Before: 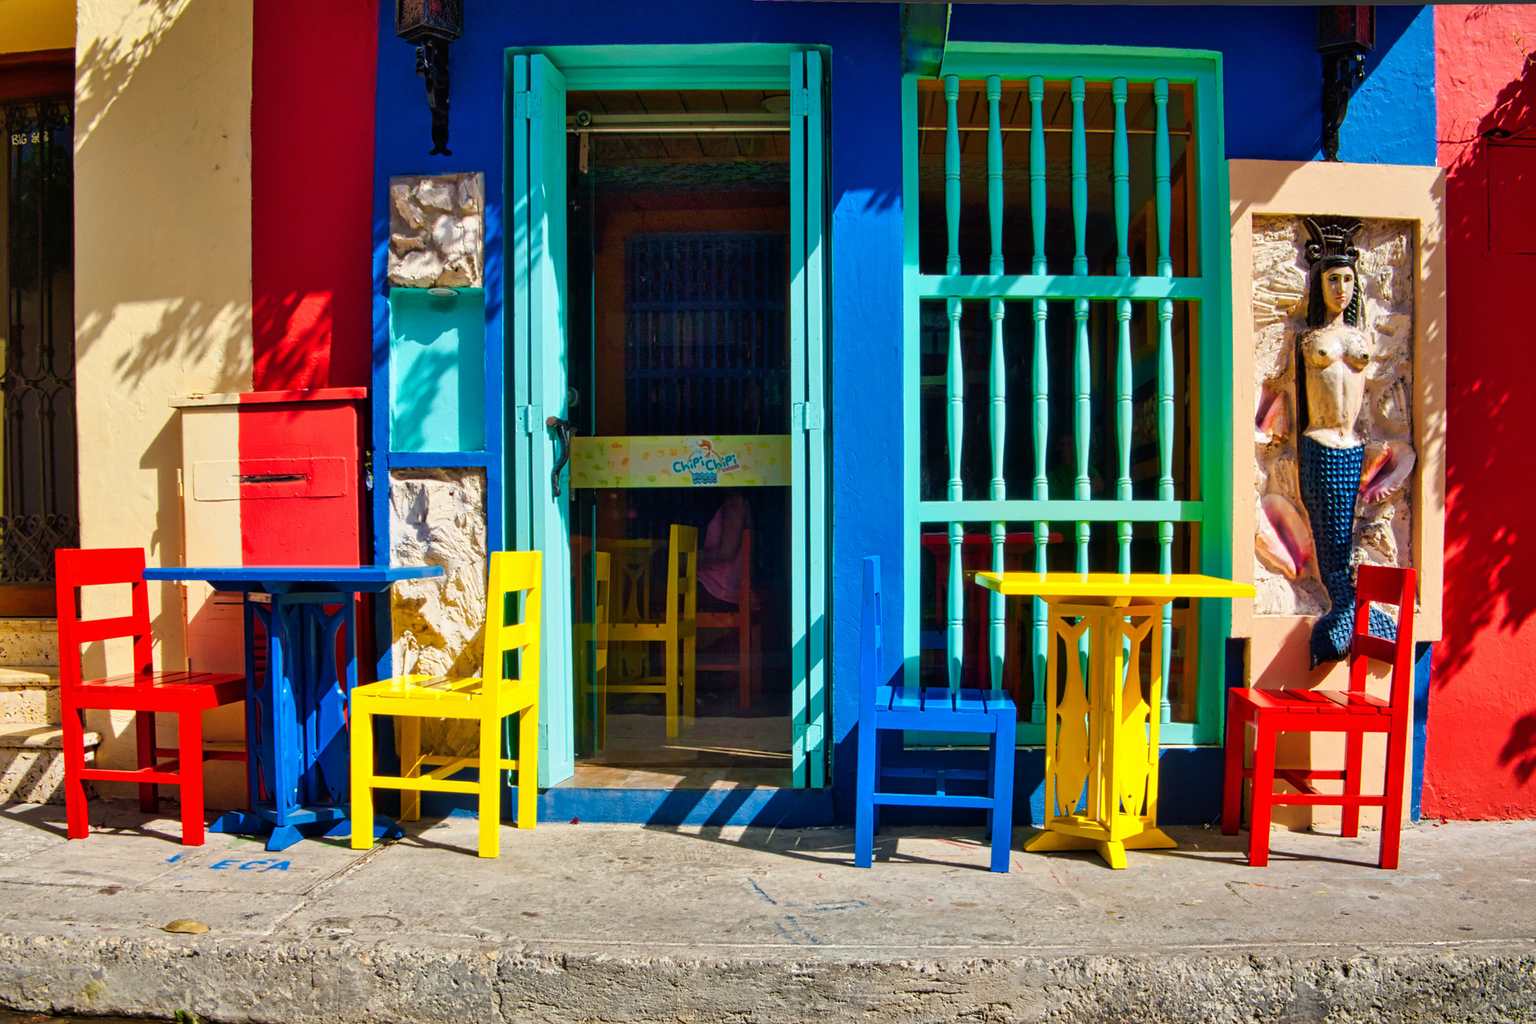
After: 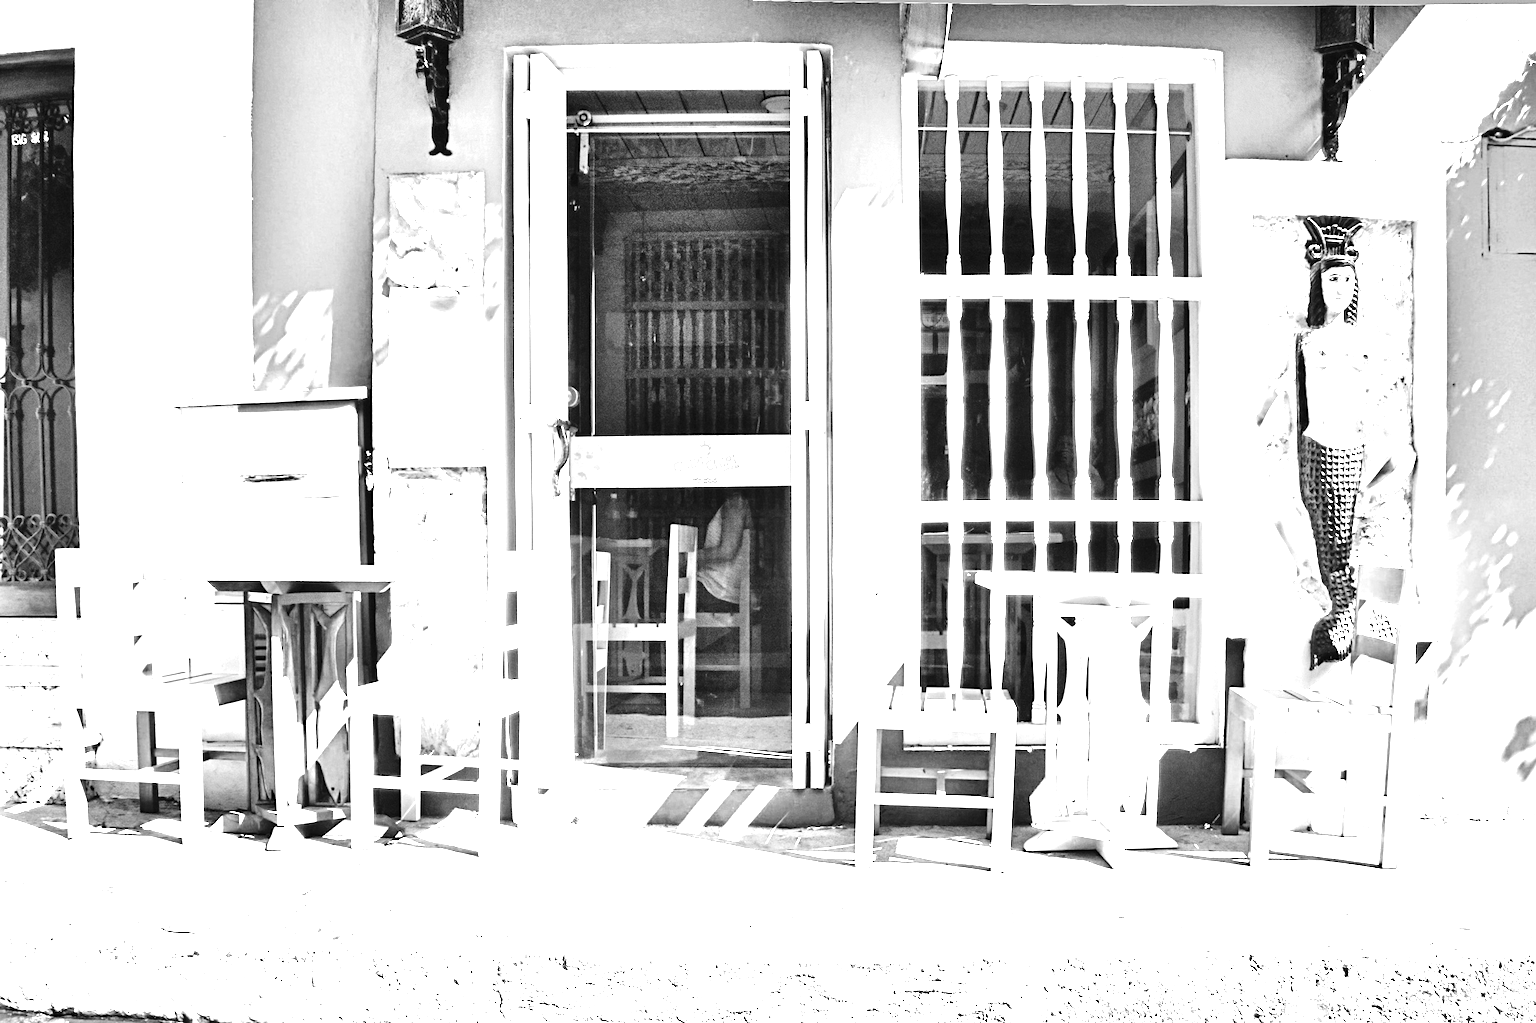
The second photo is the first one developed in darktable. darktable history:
contrast brightness saturation: contrast 0.22, brightness -0.19, saturation 0.24
exposure: black level correction 0, exposure 4 EV, compensate exposure bias true, compensate highlight preservation false
color calibration: output gray [0.267, 0.423, 0.267, 0], illuminant same as pipeline (D50), adaptation none (bypass)
monochrome: a -6.99, b 35.61, size 1.4
color correction: highlights a* -9.35, highlights b* -23.15
